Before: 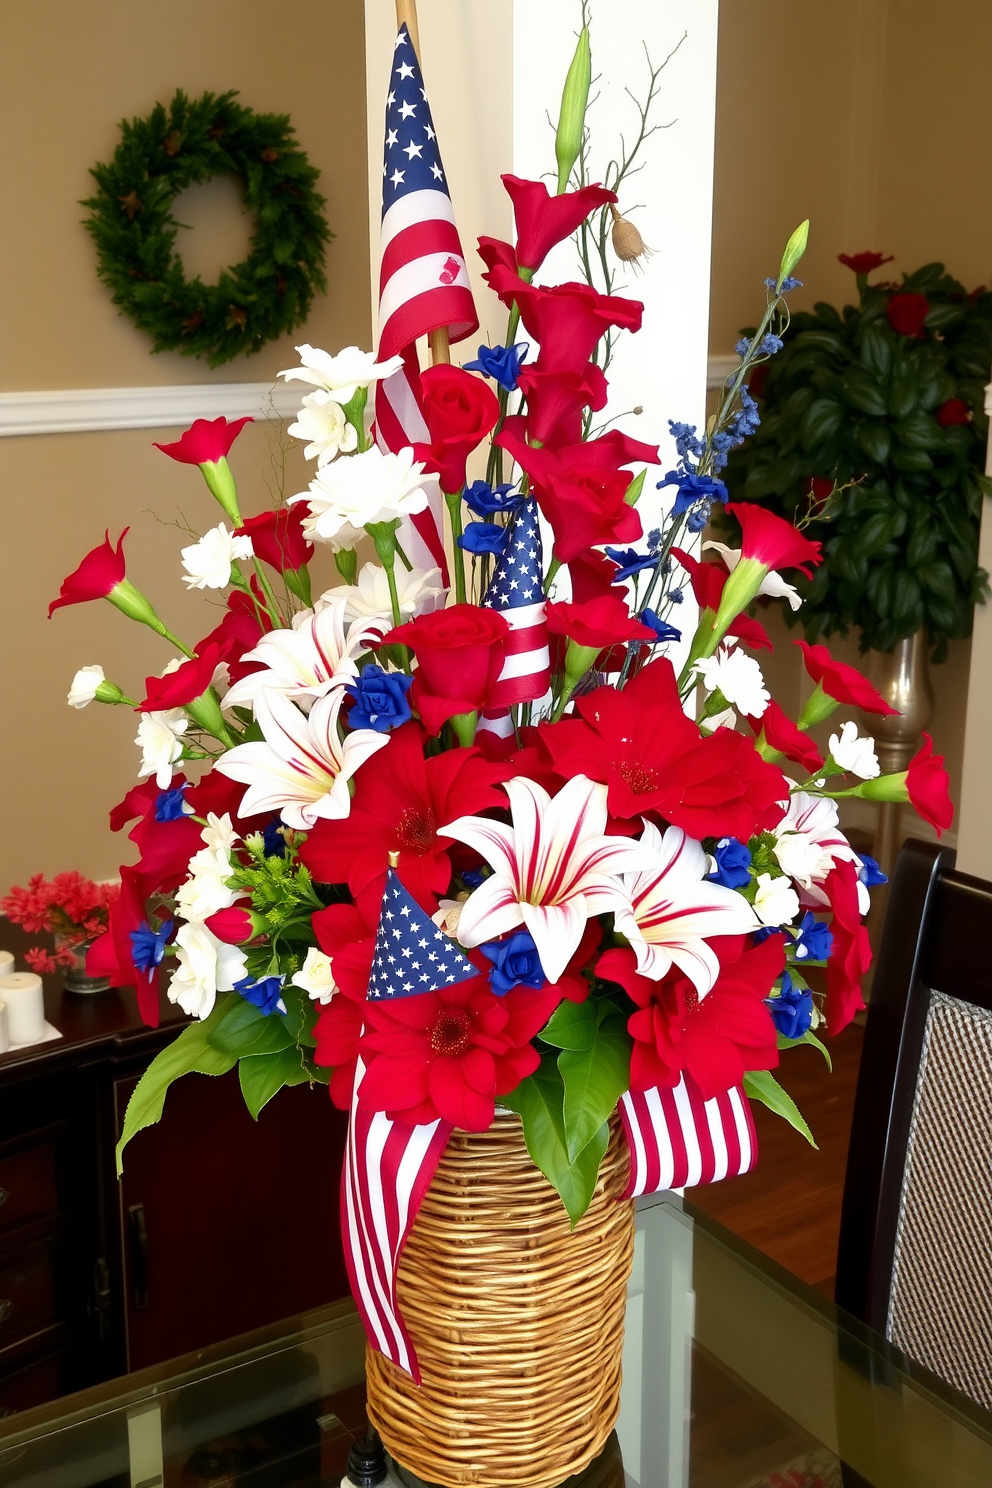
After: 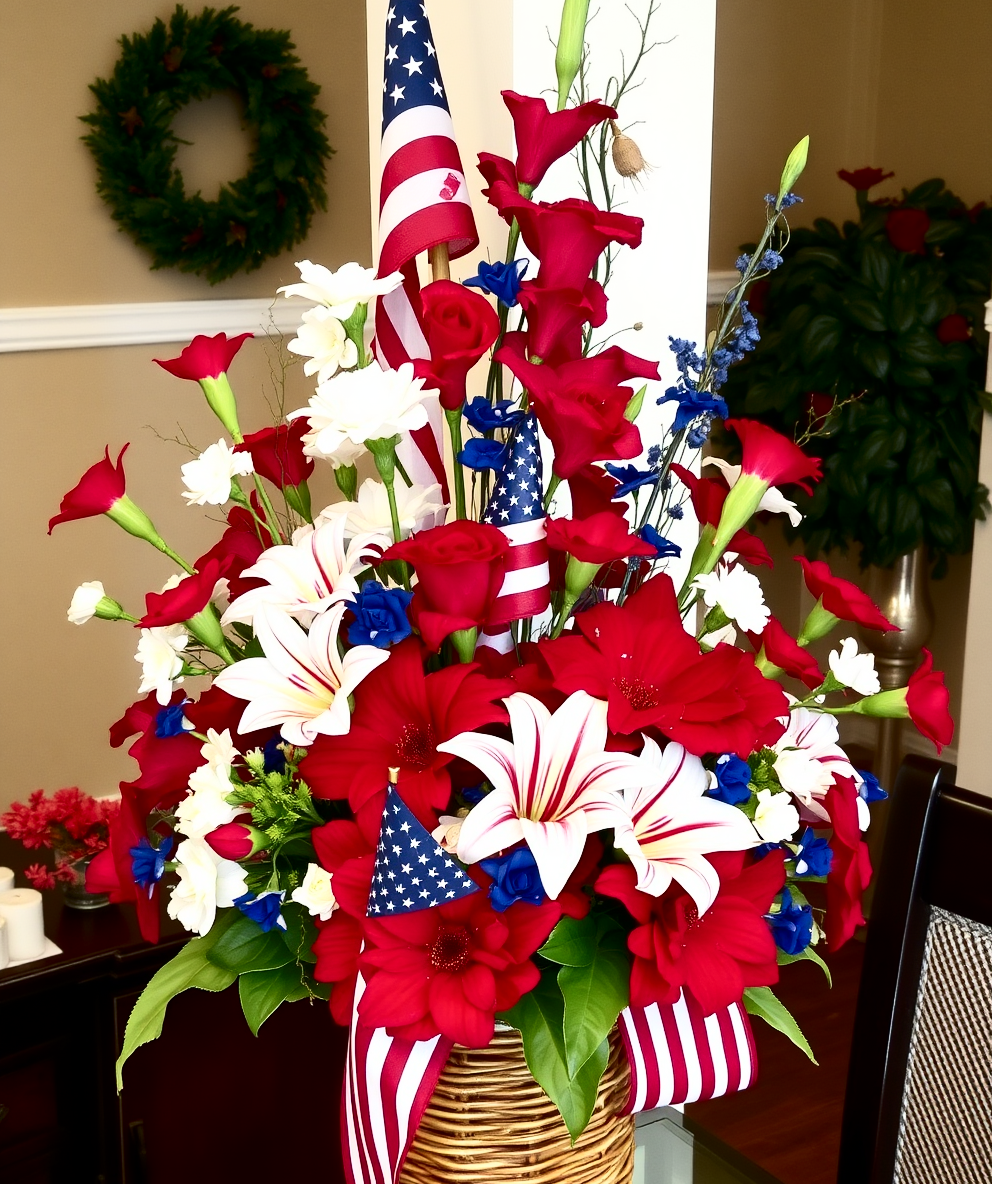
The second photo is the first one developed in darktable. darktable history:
crop and rotate: top 5.648%, bottom 14.776%
contrast brightness saturation: contrast 0.29
